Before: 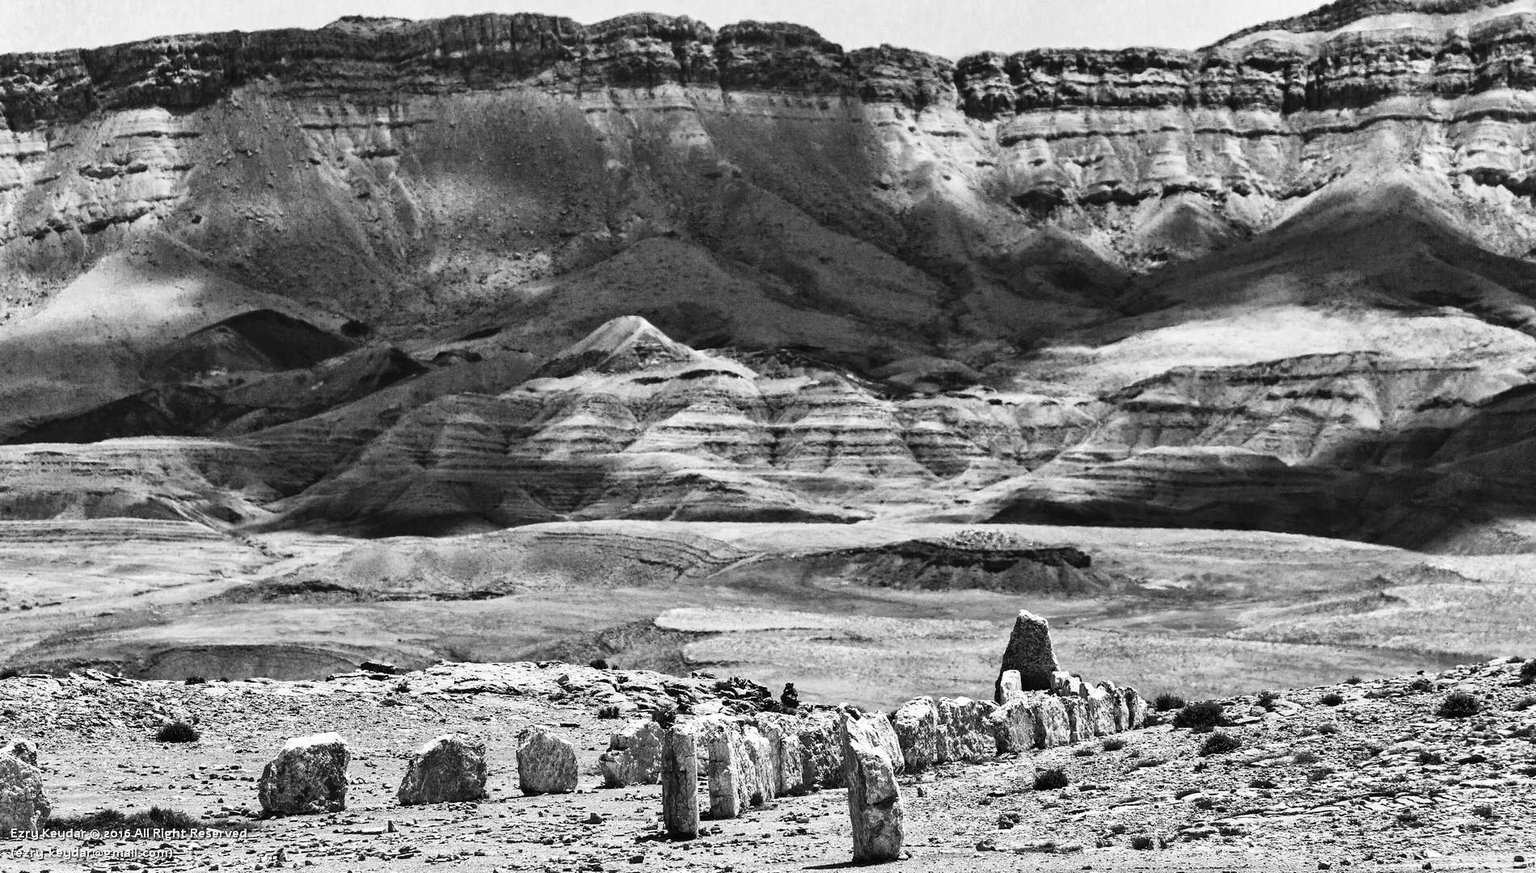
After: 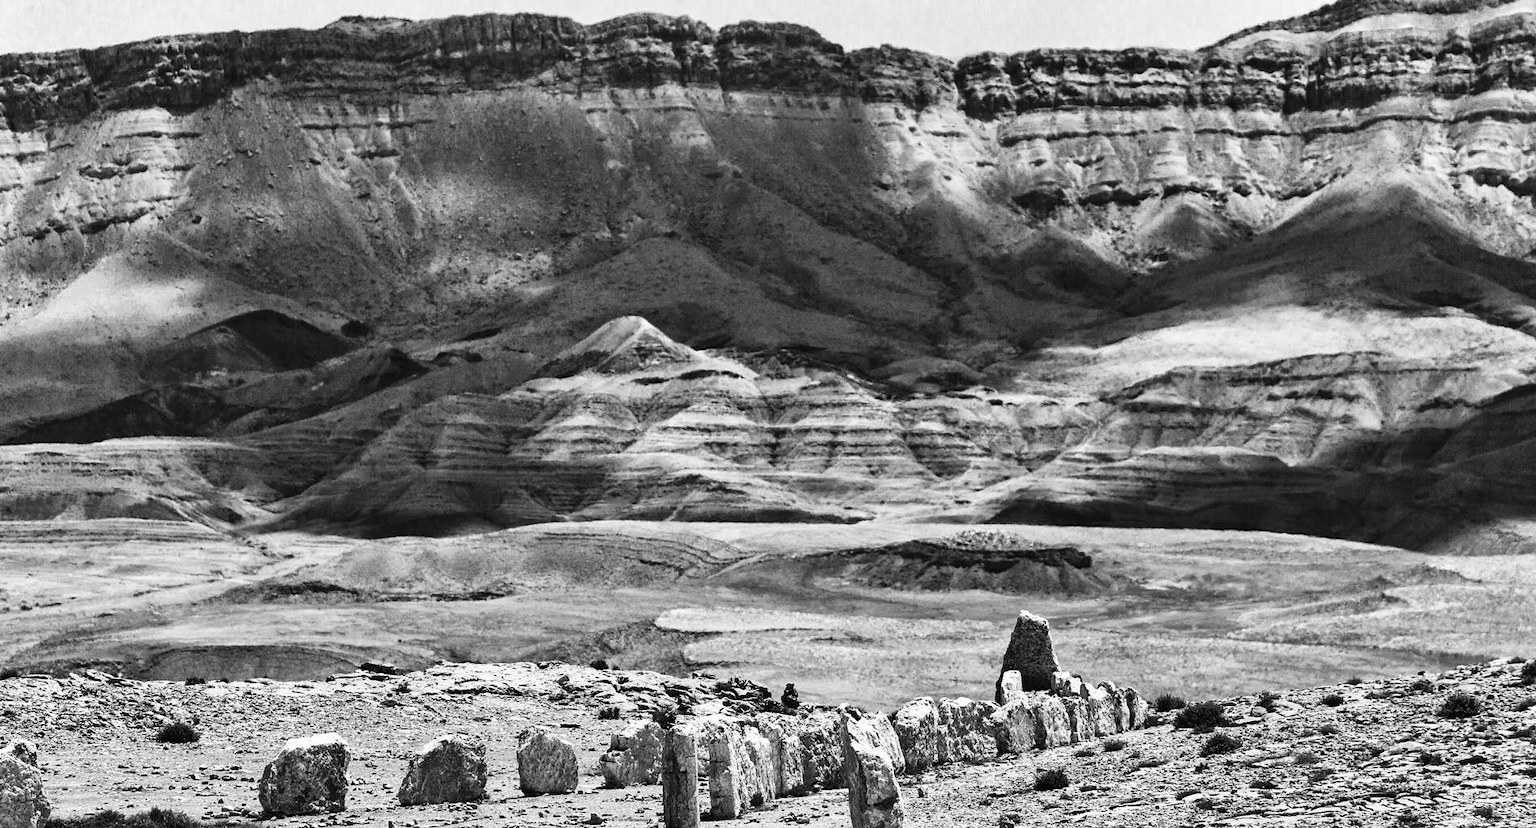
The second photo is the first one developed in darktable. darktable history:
crop and rotate: top 0.012%, bottom 5.141%
